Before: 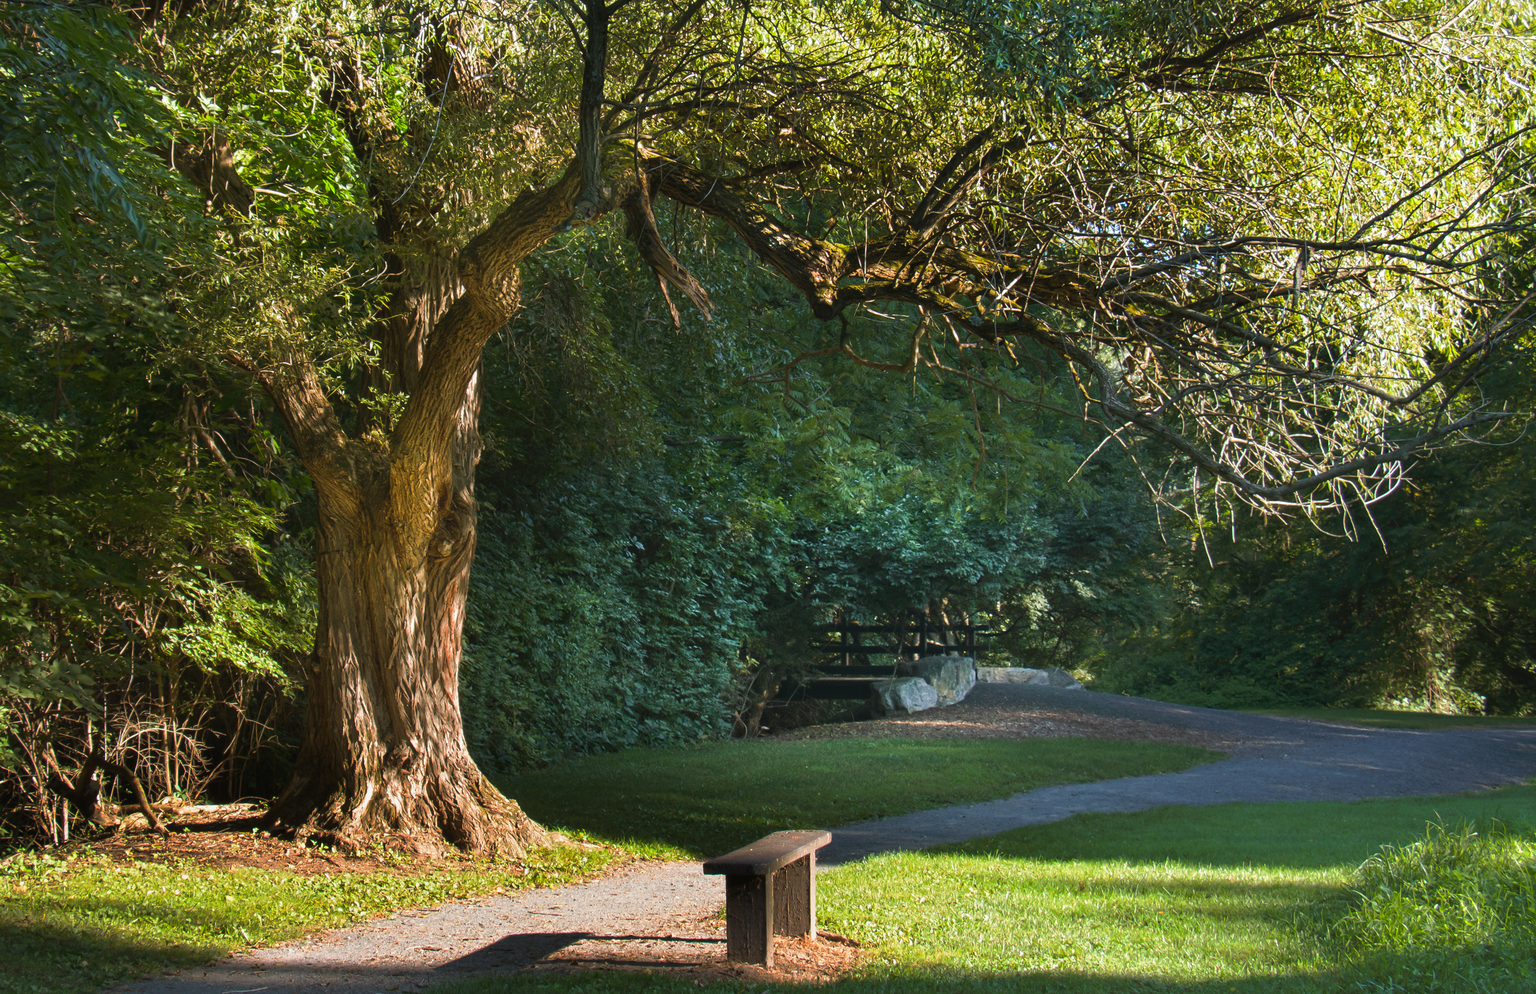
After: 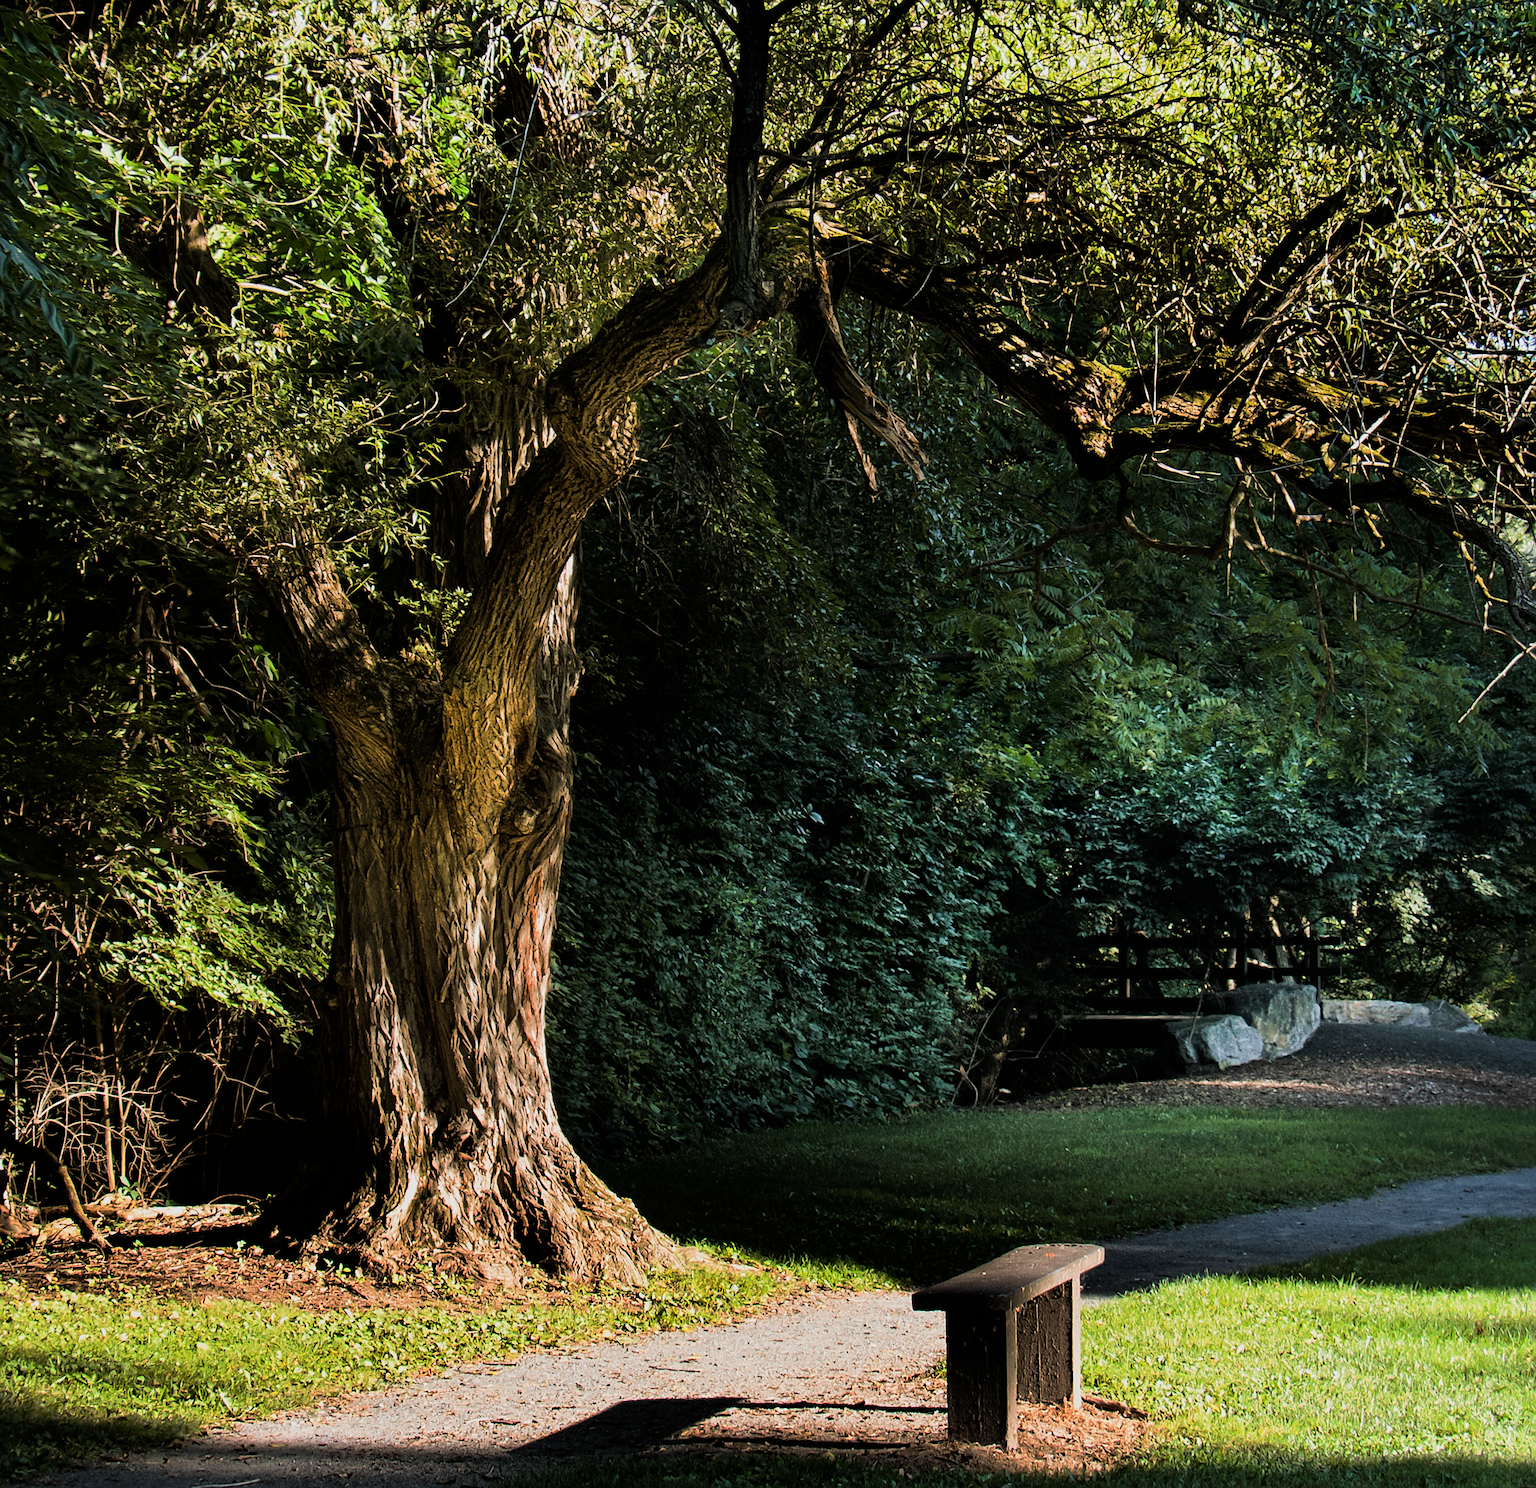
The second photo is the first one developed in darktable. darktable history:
filmic rgb: black relative exposure -5.11 EV, white relative exposure 3.97 EV, hardness 2.9, contrast 1.397, highlights saturation mix -28.52%
crop and rotate: left 6.196%, right 27.06%
sharpen: on, module defaults
